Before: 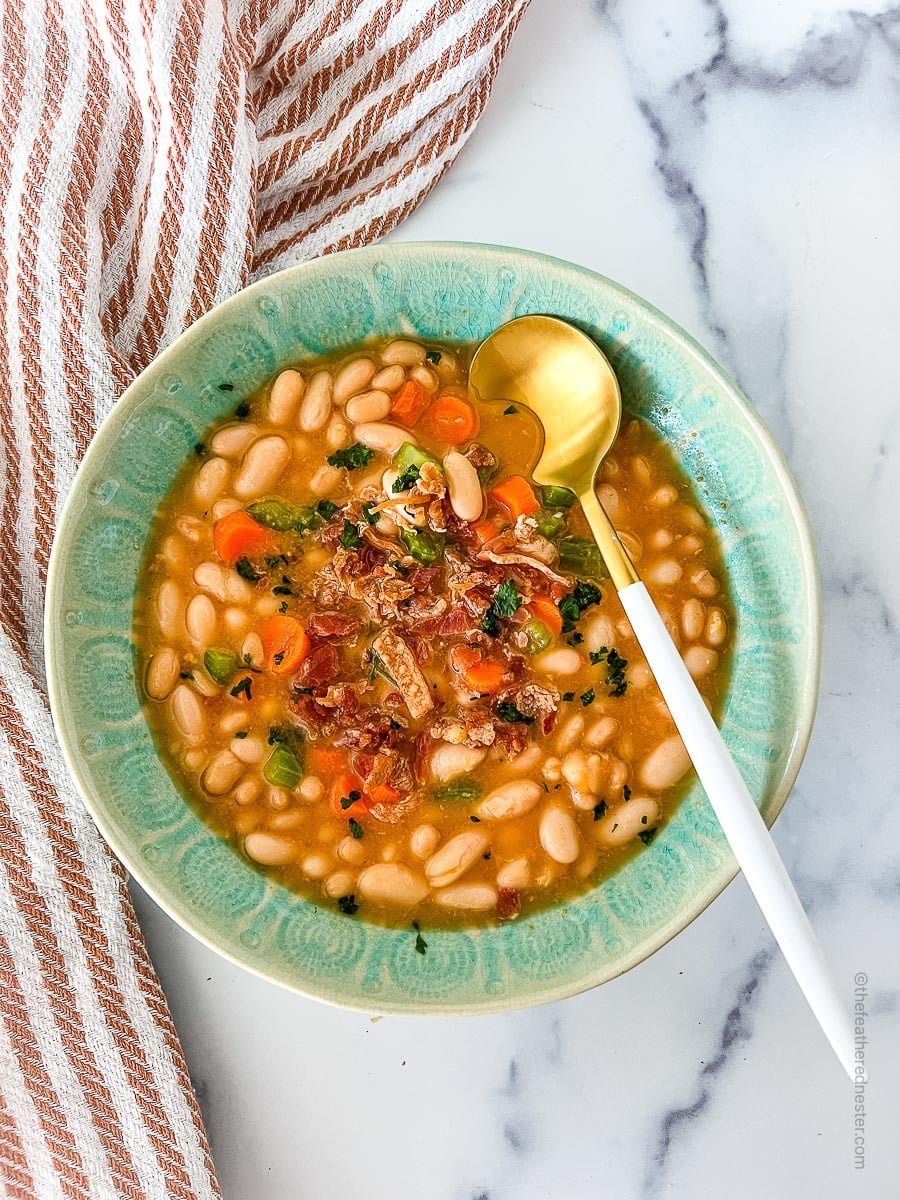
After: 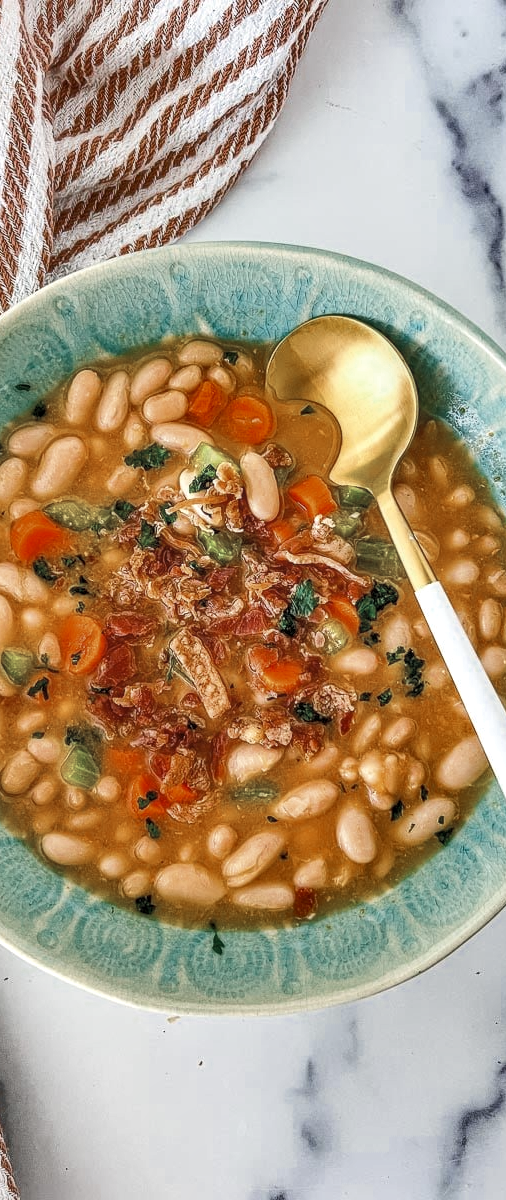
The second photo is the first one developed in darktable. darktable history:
color zones: curves: ch0 [(0, 0.5) (0.125, 0.4) (0.25, 0.5) (0.375, 0.4) (0.5, 0.4) (0.625, 0.35) (0.75, 0.35) (0.875, 0.5)]; ch1 [(0, 0.35) (0.125, 0.45) (0.25, 0.35) (0.375, 0.35) (0.5, 0.35) (0.625, 0.35) (0.75, 0.45) (0.875, 0.35)]; ch2 [(0, 0.6) (0.125, 0.5) (0.25, 0.5) (0.375, 0.6) (0.5, 0.6) (0.625, 0.5) (0.75, 0.5) (0.875, 0.5)], mix 23.7%
crop and rotate: left 22.592%, right 21.108%
local contrast: on, module defaults
shadows and highlights: low approximation 0.01, soften with gaussian
contrast brightness saturation: brightness 0.15
